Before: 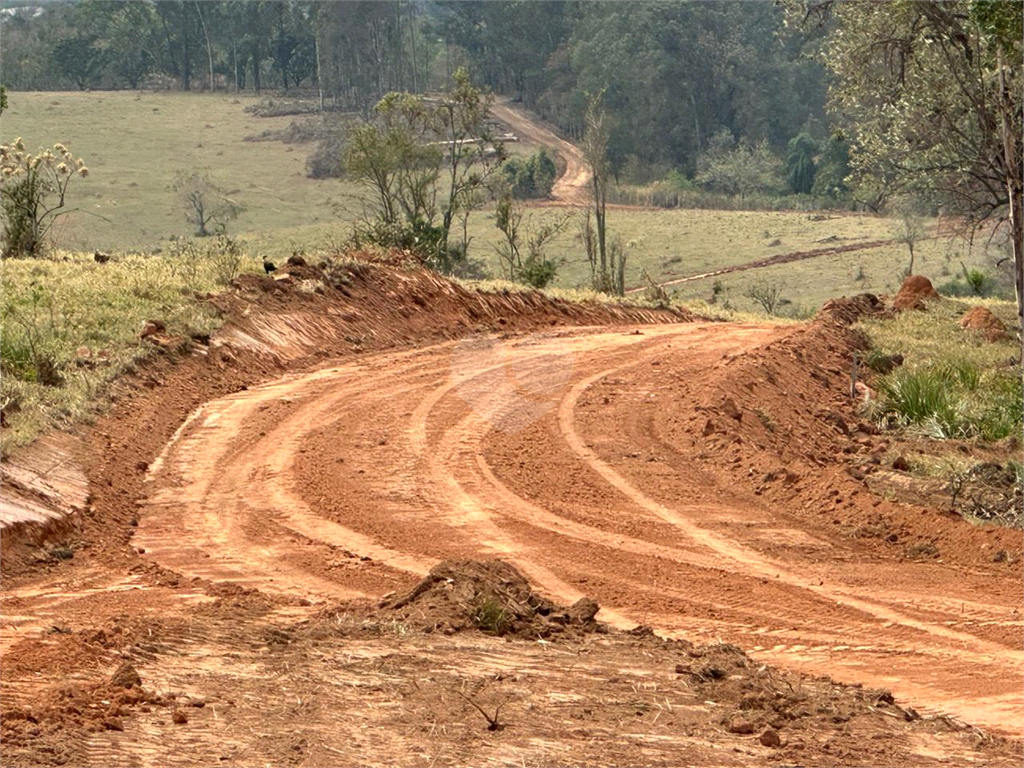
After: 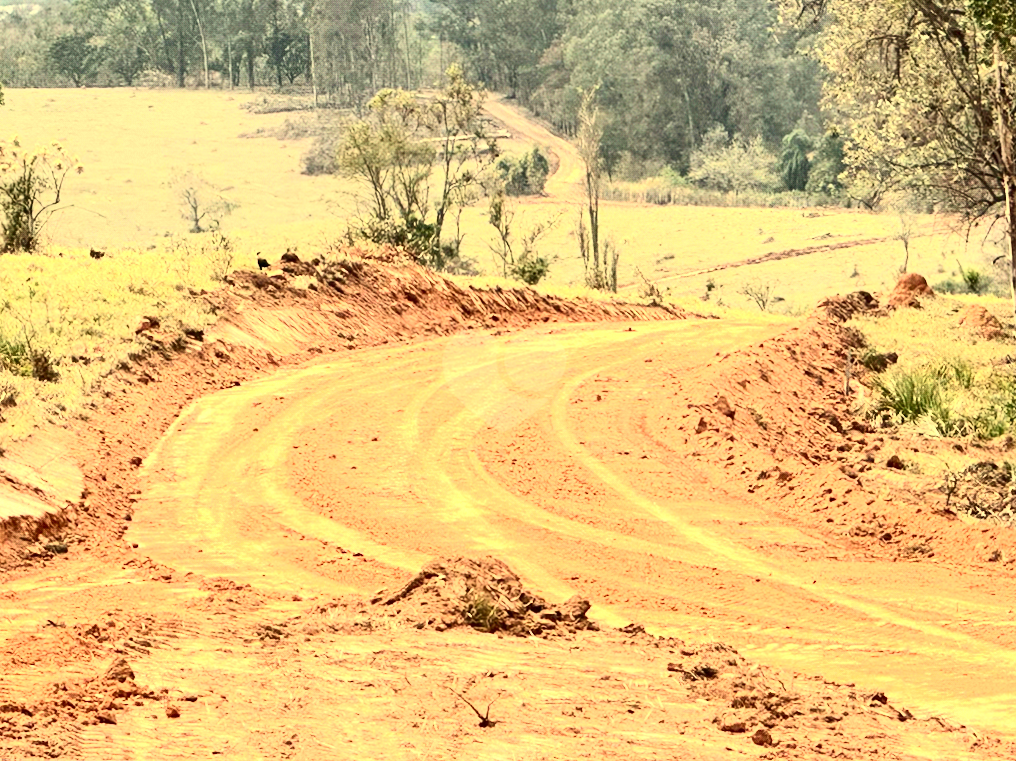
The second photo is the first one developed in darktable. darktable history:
contrast brightness saturation: contrast 0.39, brightness 0.1
rotate and perspective: rotation 0.192°, lens shift (horizontal) -0.015, crop left 0.005, crop right 0.996, crop top 0.006, crop bottom 0.99
exposure: black level correction 0, exposure 0.9 EV, compensate highlight preservation false
white balance: red 1.08, blue 0.791
